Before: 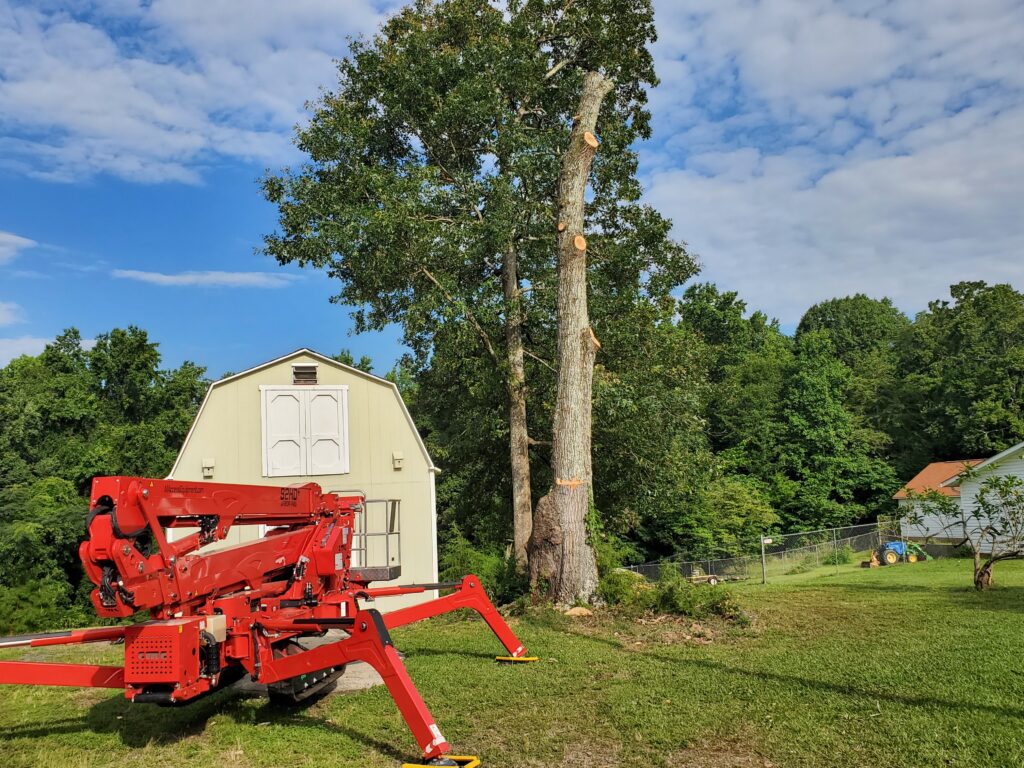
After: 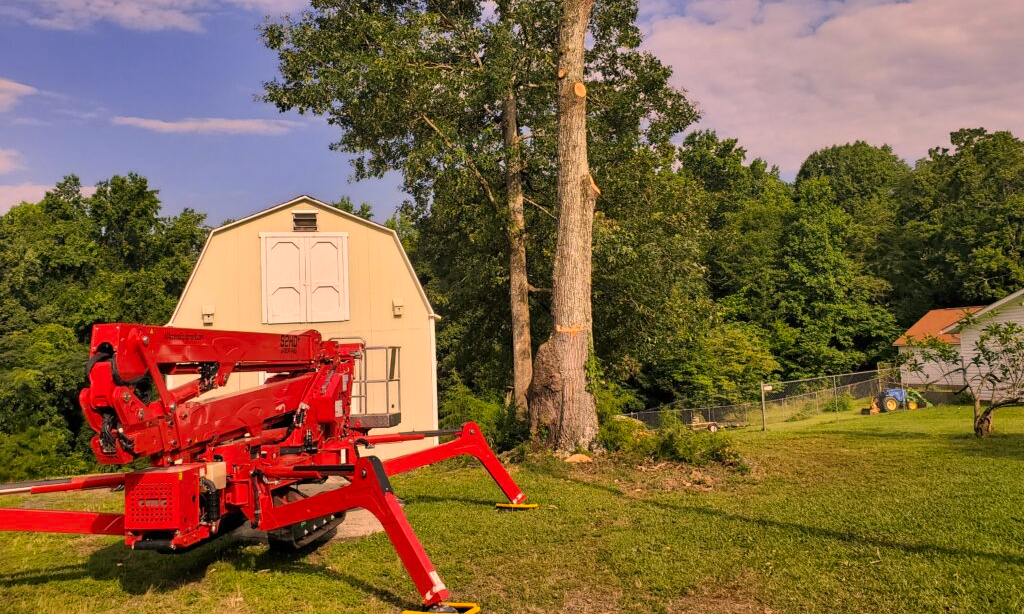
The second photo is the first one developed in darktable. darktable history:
crop and rotate: top 19.998%
base curve: curves: ch0 [(0, 0) (0.472, 0.455) (1, 1)], preserve colors none
color correction: highlights a* 21.88, highlights b* 22.25
